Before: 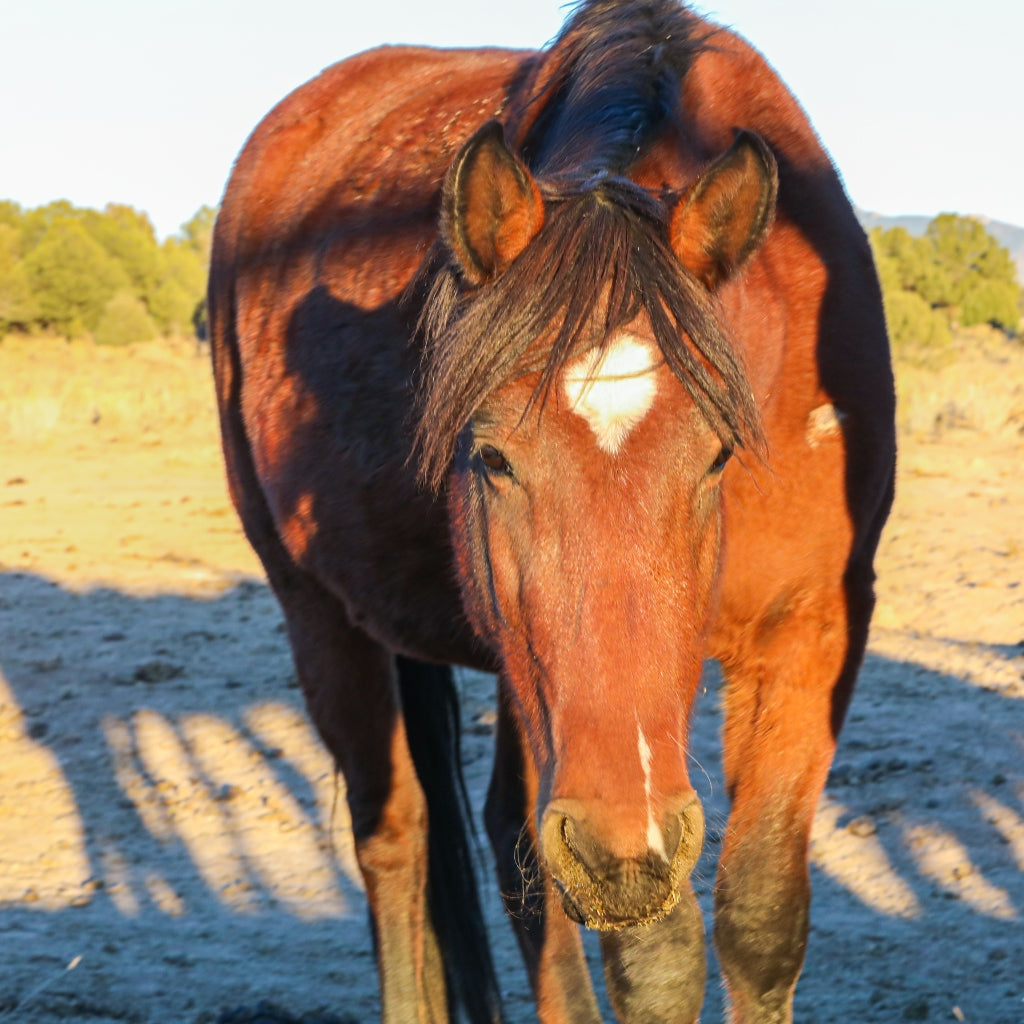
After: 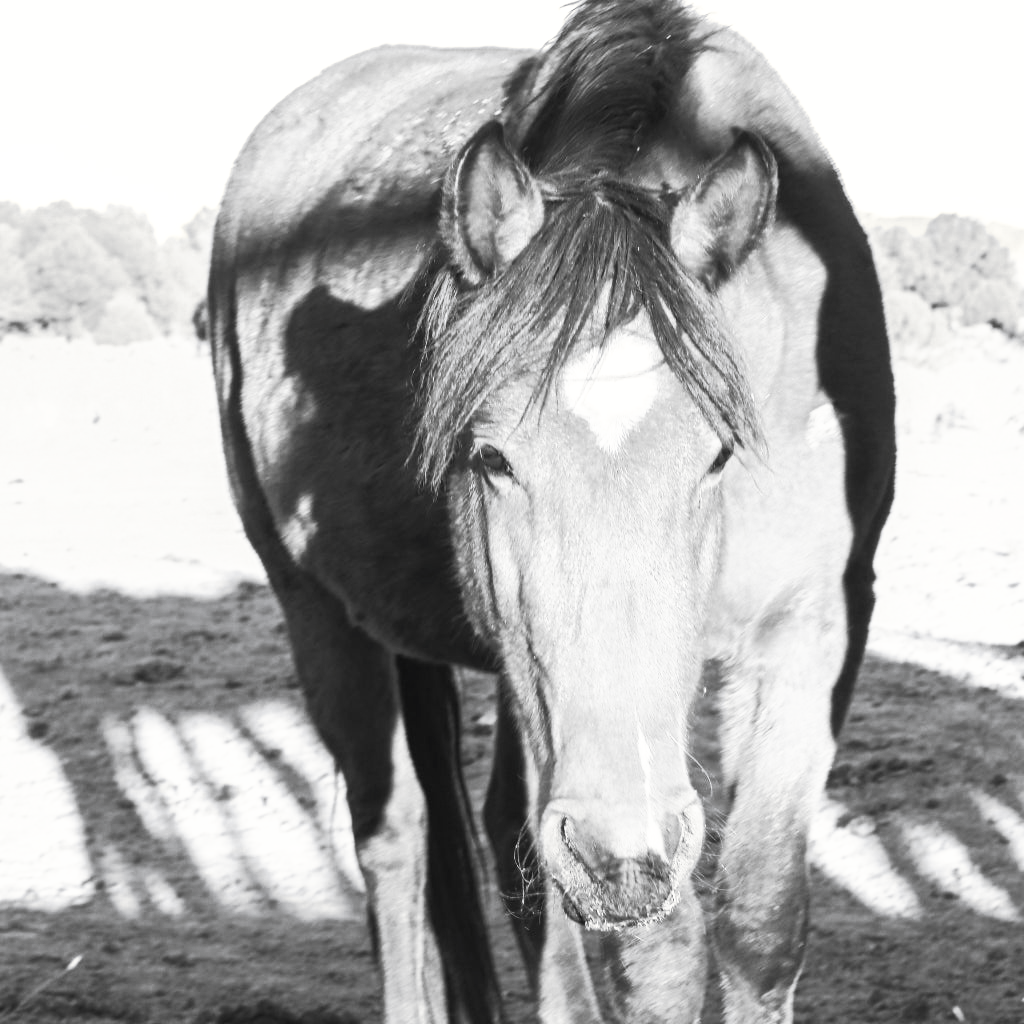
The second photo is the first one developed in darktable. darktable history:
tone curve: curves: ch0 [(0, 0) (0.003, 0.01) (0.011, 0.017) (0.025, 0.035) (0.044, 0.068) (0.069, 0.109) (0.1, 0.144) (0.136, 0.185) (0.177, 0.231) (0.224, 0.279) (0.277, 0.346) (0.335, 0.42) (0.399, 0.5) (0.468, 0.603) (0.543, 0.712) (0.623, 0.808) (0.709, 0.883) (0.801, 0.957) (0.898, 0.993) (1, 1)], preserve colors none
color look up table: target L [78.07, 90.24, 100, 81.33, 75.15, 74.78, 71.84, 98.62, 53.98, 63.98, 54.24, 64.74, 51.42, 26.5, 7.906, 200, 90.24, 82.41, 79.88, 77.34, 65.87, 79.52, 80.24, 45.63, 51.62, 42.92, 13.87, 98.62, 85.98, 87.41, 90.24, 76.61, 72.21, 55.02, 50.96, 78.8, 71.84, 47.51, 32.32, 52.01, 36.57, 6.024, 1.097, 1.645, 57.48, 68.87, 64.36, 29.94, 15.48], target a [-0.002, -0.293, -0.097, 0 ×4, -1.007, 0.001, 0, 0.001, 0, 0.001, 0, 0, 0, -0.293, -0.003, 0, -0.001, 0, -0.002, -0.001, 0, 0.001, 0.001, 0, -1.007, -0.102, -0.102, -0.293, -0.002, 0, 0.001, 0.001, -0.001, 0, 0.001, 0 ×9, 0.001, 0], target b [0.027, 3.684, 1.214, 0.004 ×4, 13.26, -0.003, 0.005, -0.002, 0.005, -0.005, -0.002, -0.001, 0, 3.684, 0.028, 0.004, 0.005, 0.005, 0.027, 0.005, -0.002, -0.005, -0.002, -0.001, 13.26, 1.257, 1.253, 3.684, 0.027, 0.004, -0.002, -0.002, 0.005, 0.004, -0.002, -0.002, -0.005, 0.002, -0.001, 0, 0, 0.005, 0.005, 0.005, -0.004, -0.001], num patches 49
